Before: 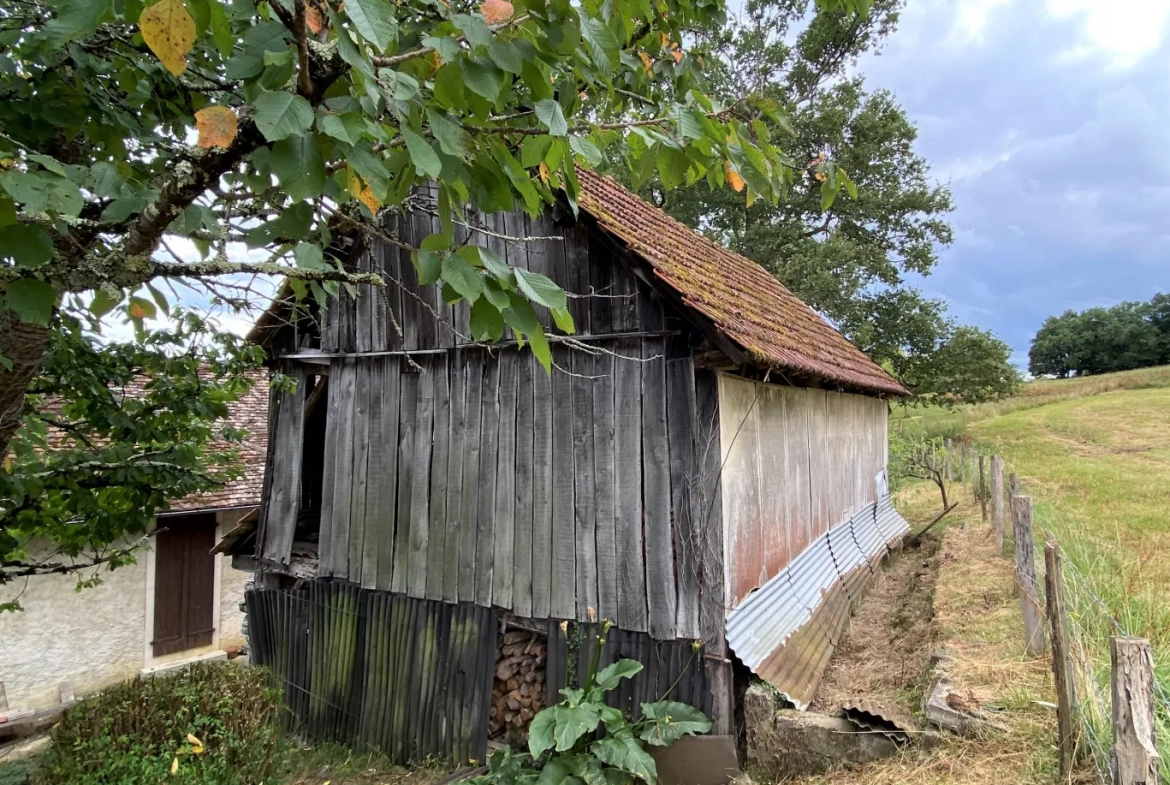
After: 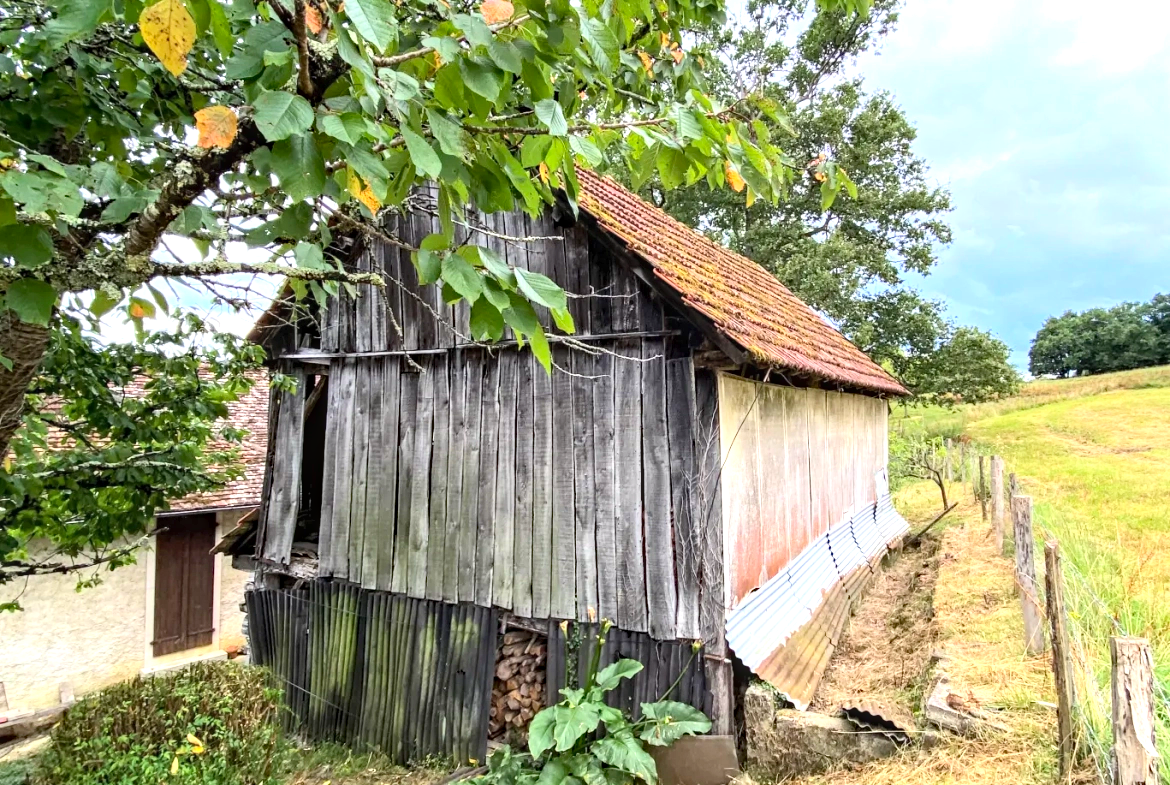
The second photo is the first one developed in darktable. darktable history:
local contrast: on, module defaults
exposure: exposure 0.734 EV, compensate highlight preservation false
contrast brightness saturation: contrast 0.196, brightness 0.162, saturation 0.22
haze removal: compatibility mode true, adaptive false
